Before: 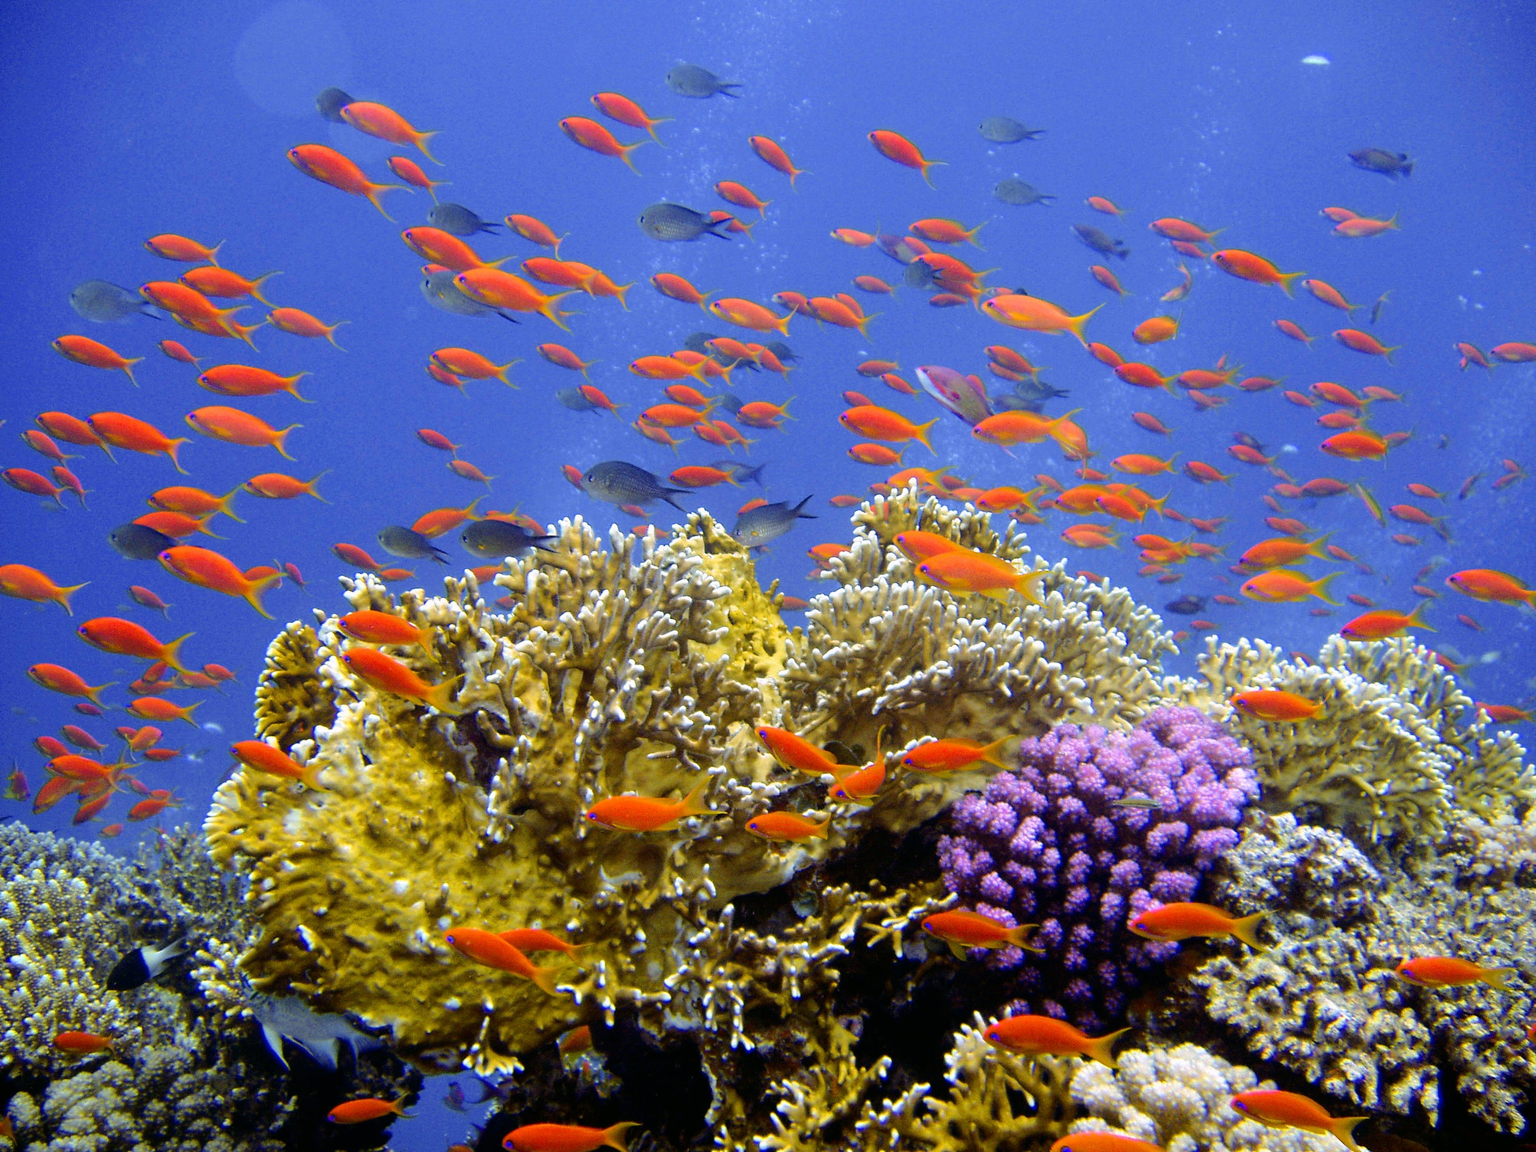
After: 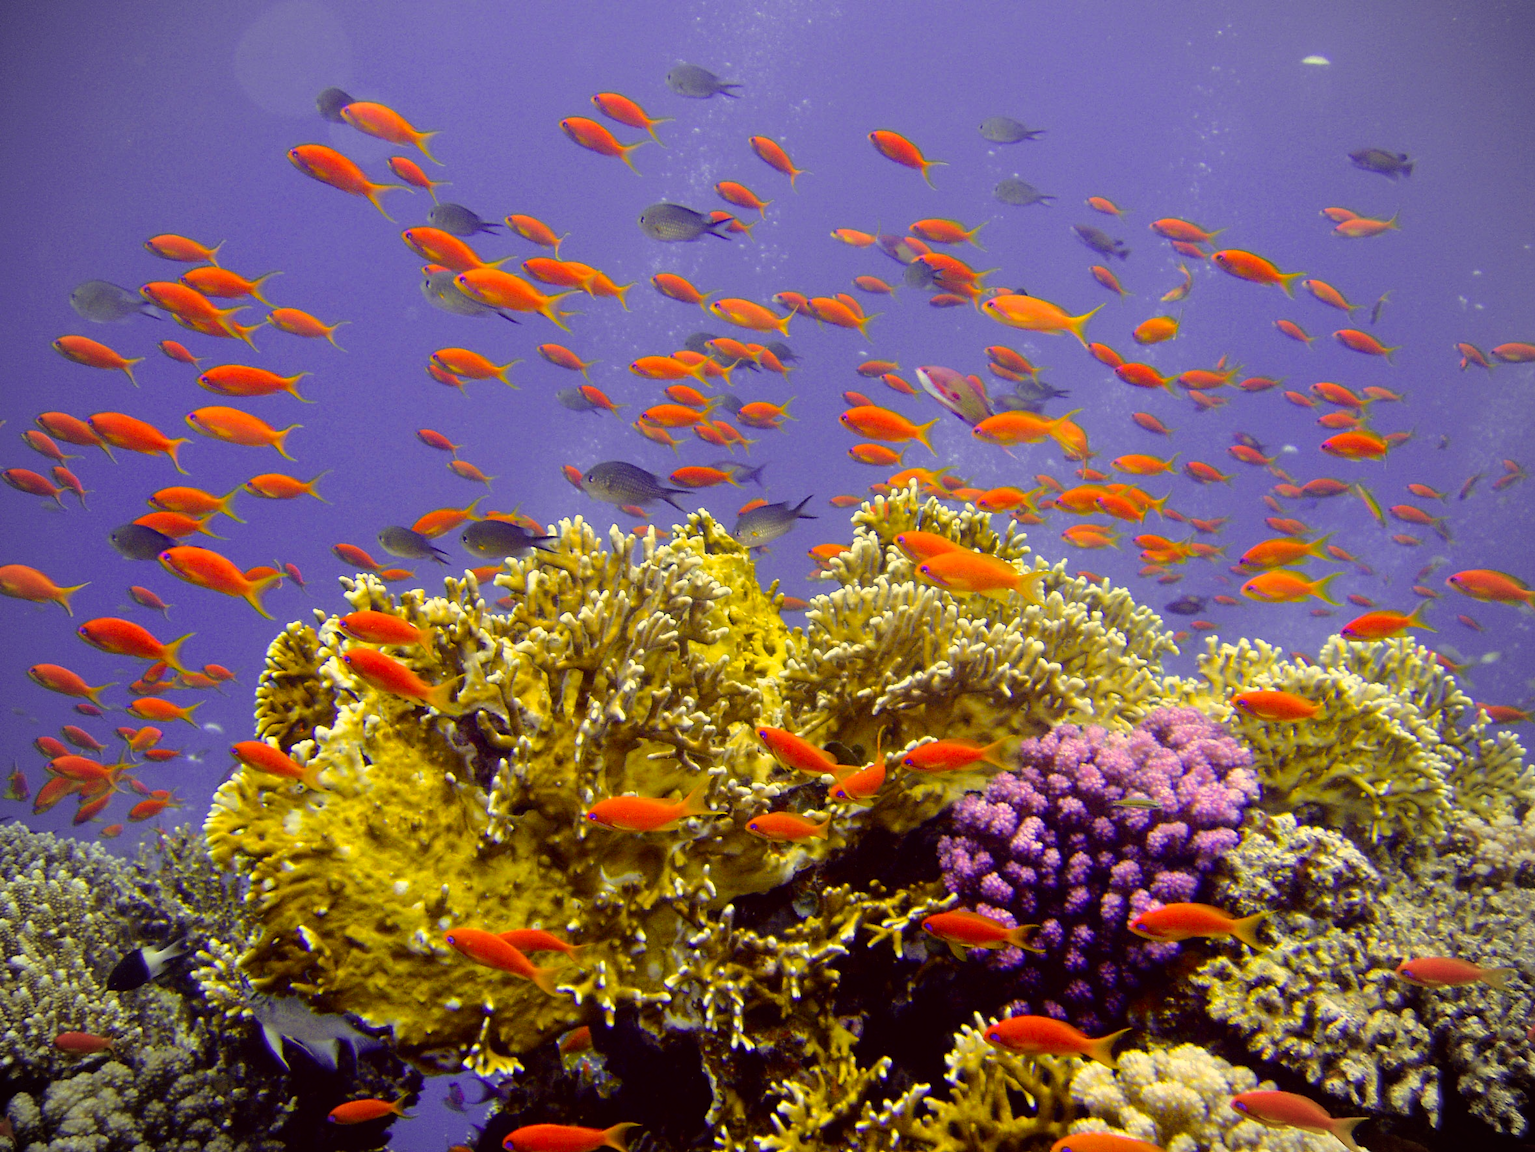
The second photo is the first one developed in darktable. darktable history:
color correction: highlights a* -0.405, highlights b* 39.68, shadows a* 9.85, shadows b* -0.831
vignetting: brightness -0.294, unbound false
